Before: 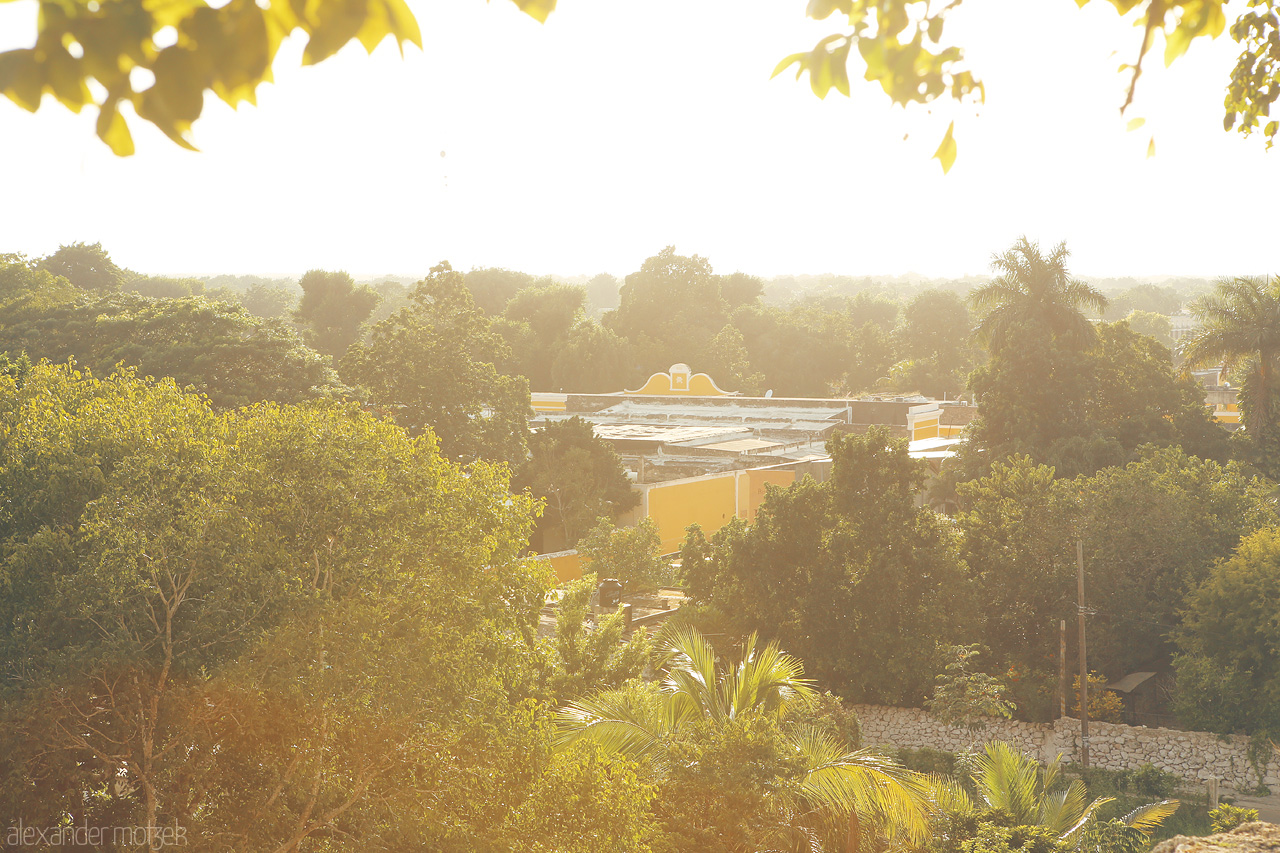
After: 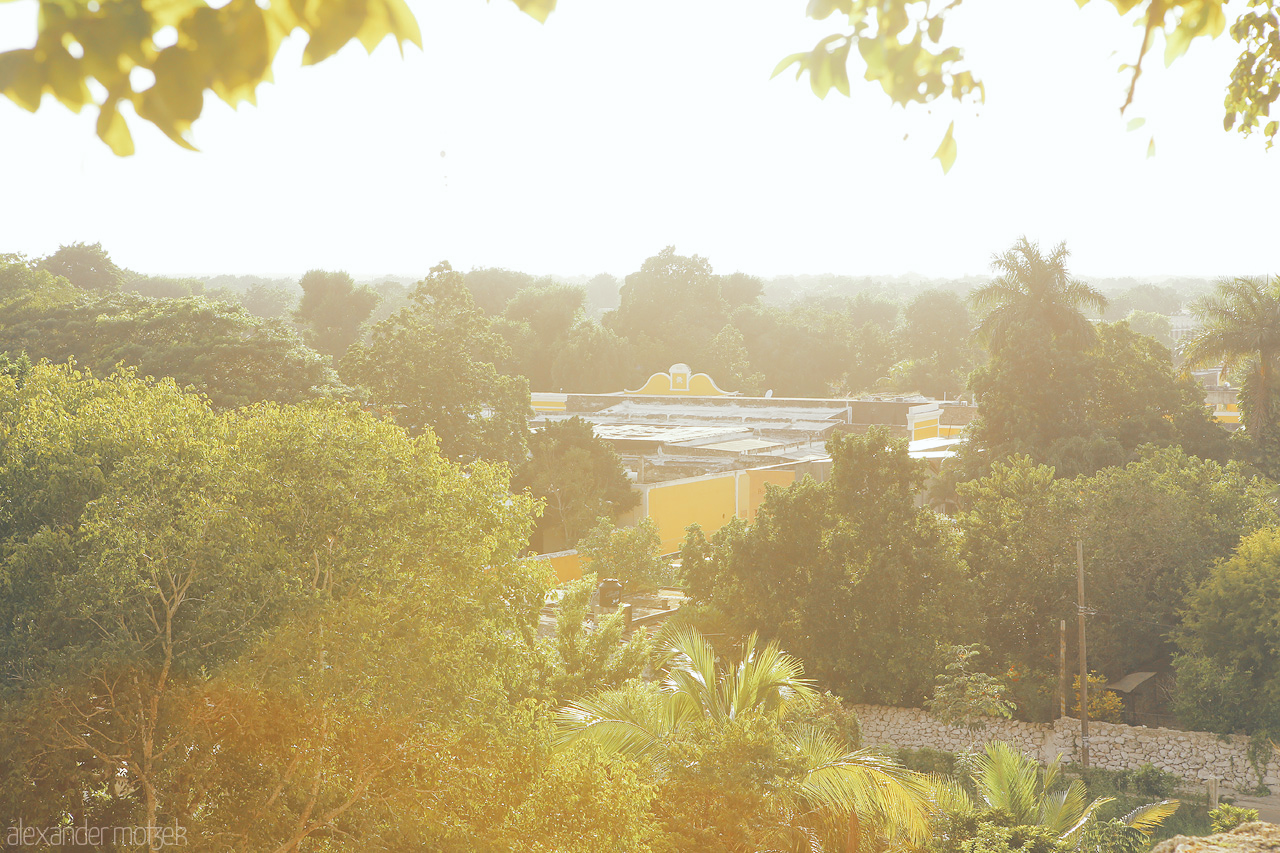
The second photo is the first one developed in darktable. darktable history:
tone curve: curves: ch0 [(0, 0) (0.003, 0.003) (0.011, 0.011) (0.025, 0.025) (0.044, 0.044) (0.069, 0.069) (0.1, 0.099) (0.136, 0.135) (0.177, 0.176) (0.224, 0.223) (0.277, 0.275) (0.335, 0.333) (0.399, 0.396) (0.468, 0.465) (0.543, 0.539) (0.623, 0.62) (0.709, 0.707) (0.801, 0.799) (0.898, 0.897) (1, 1)], preserve colors none
color look up table: target L [96.91, 94.35, 92.03, 94.48, 91.56, 86.12, 66.24, 71.07, 67.72, 61.15, 54.27, 43.56, 30.94, 5.55, 200, 83.23, 79.18, 70.61, 61.28, 60.5, 55.27, 56.2, 50.06, 48.46, 37.11, 34.03, 28.68, 3.756, 0.078, 85.98, 78.85, 76.06, 70.6, 63.71, 76.37, 54.64, 57.64, 65.07, 54.33, 46.51, 39.75, 39.28, 7.048, 2.799, 91.26, 84.7, 66.33, 57.79, 19.3], target a [-7.082, -18.01, -20.31, -6.487, -17.45, -24.89, -44.28, -17.71, -21.32, -6.406, -32.39, -21.64, -32.71, -8.249, 0, 3.709, 20.62, 41.5, 44.18, 5.494, 66.13, 26.49, 64.01, 32.07, 15.02, -3.807, 38.9, 11.83, 0.375, 24.57, 11.43, 12.89, 50.13, 31.2, 35.1, 59.15, 35.34, 17.25, 2.956, 7.804, 36.96, 33.32, 24.97, 6.943, 0.613, -18.04, -14.99, -22.97, -11.16], target b [9.645, 35.66, 21.79, 27.17, -1.565, 6.477, 31.89, 57.49, 5.008, 2.426, 32.97, -0.523, 21.71, 6.832, 0, 66.6, 34.35, 18.28, 69.13, 60.72, 49.99, 24.86, 16.07, 57.18, 9.983, 40.71, 40.31, 4.237, -0.283, -15.38, -2.339, -30.97, -24.54, -6.426, -28.43, -13.32, -27.21, -48.82, -47.25, -24.83, 3.951, -72.02, -47.44, -5.744, -9.978, -7.613, -33.53, -16.58, -14.76], num patches 49
